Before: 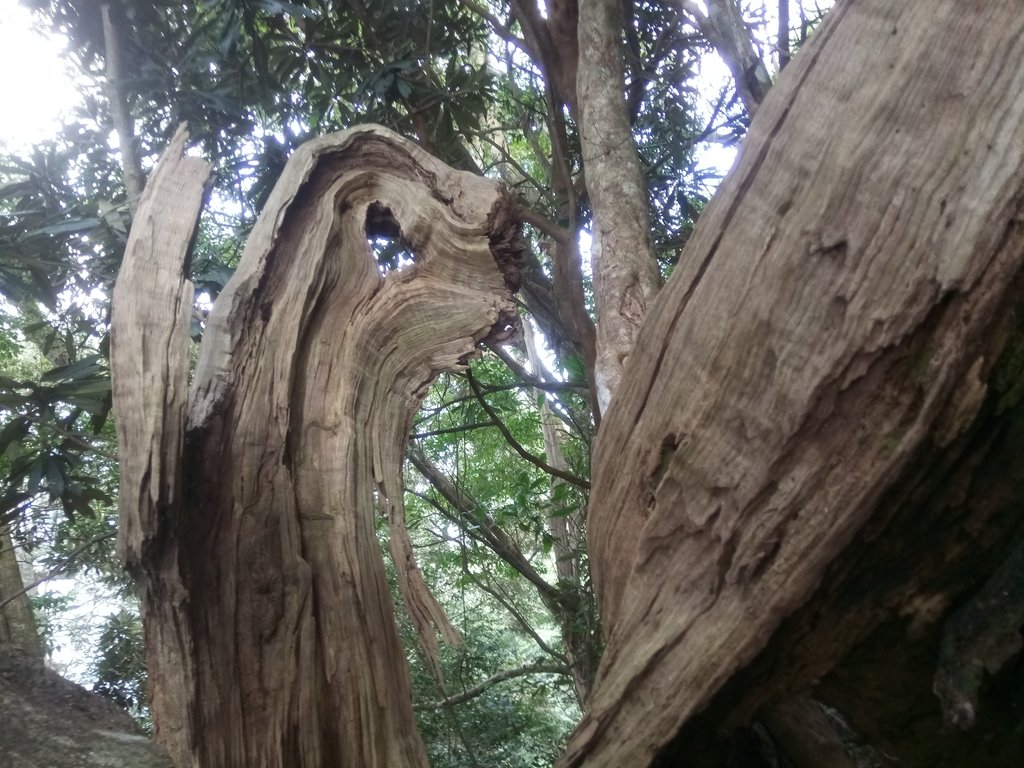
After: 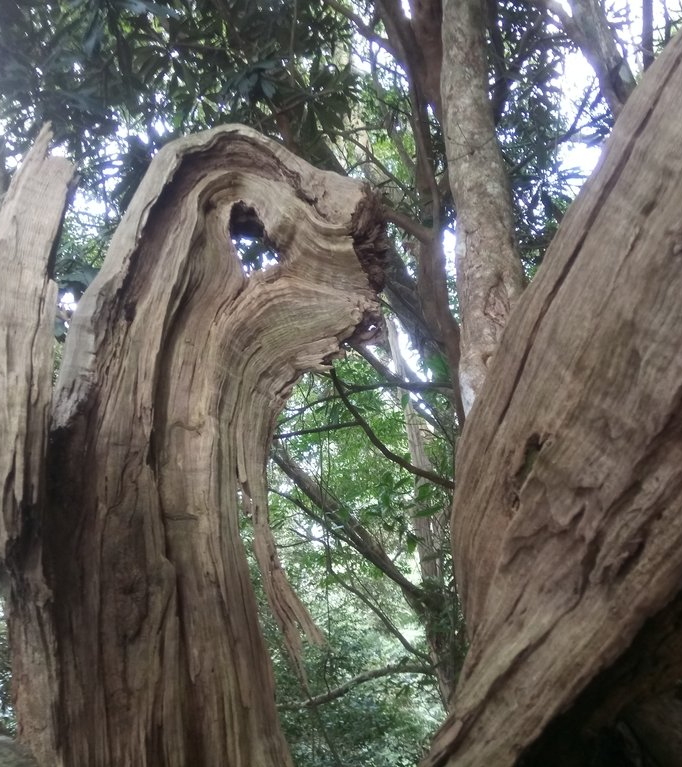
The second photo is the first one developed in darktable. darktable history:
crop and rotate: left 13.355%, right 19.994%
